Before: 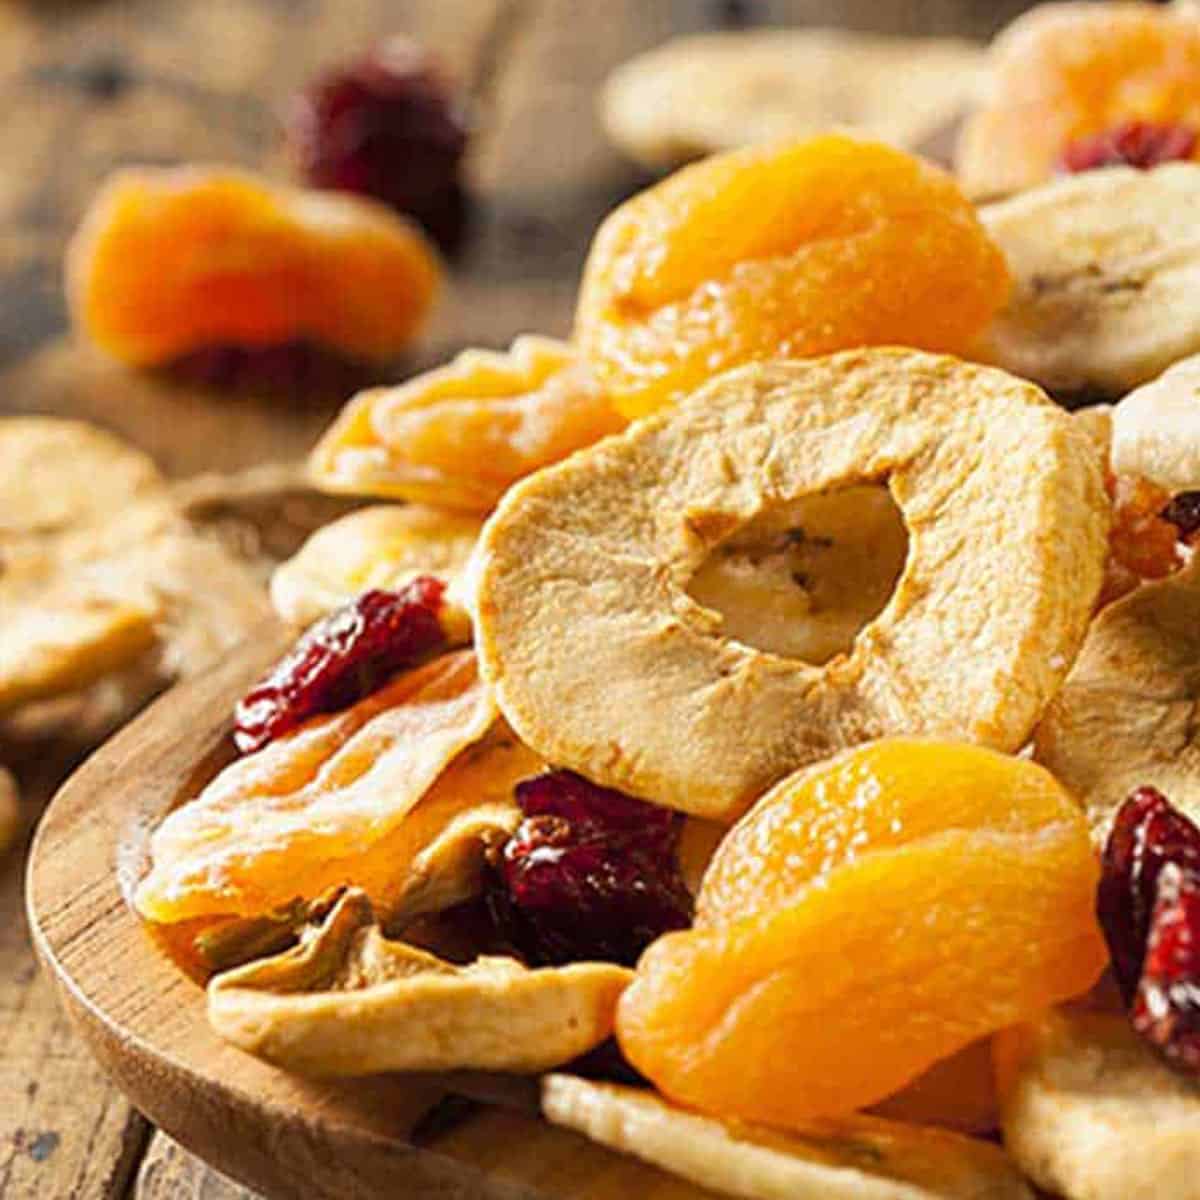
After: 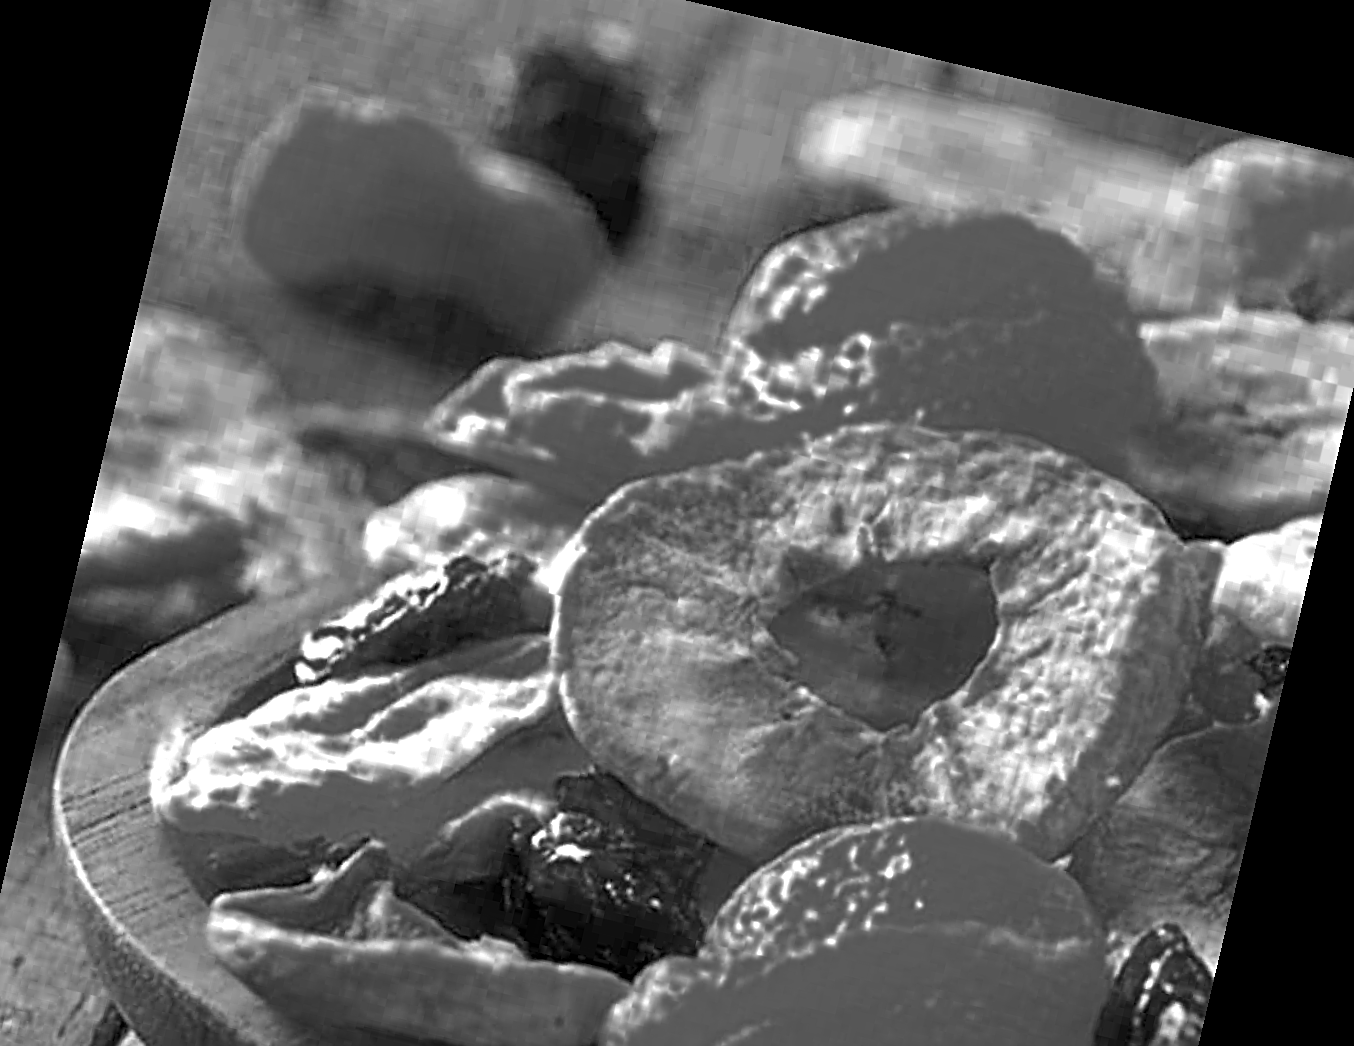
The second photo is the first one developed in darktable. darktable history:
sharpen: on, module defaults
tone equalizer: -8 EV -1.84 EV, -7 EV -1.16 EV, -6 EV -1.62 EV, smoothing diameter 25%, edges refinement/feathering 10, preserve details guided filter
crop: left 2.737%, top 7.287%, right 3.421%, bottom 20.179%
color zones: curves: ch0 [(0.287, 0.048) (0.493, 0.484) (0.737, 0.816)]; ch1 [(0, 0) (0.143, 0) (0.286, 0) (0.429, 0) (0.571, 0) (0.714, 0) (0.857, 0)]
rotate and perspective: rotation 13.27°, automatic cropping off
exposure: black level correction 0.001, exposure 1.3 EV, compensate highlight preservation false
